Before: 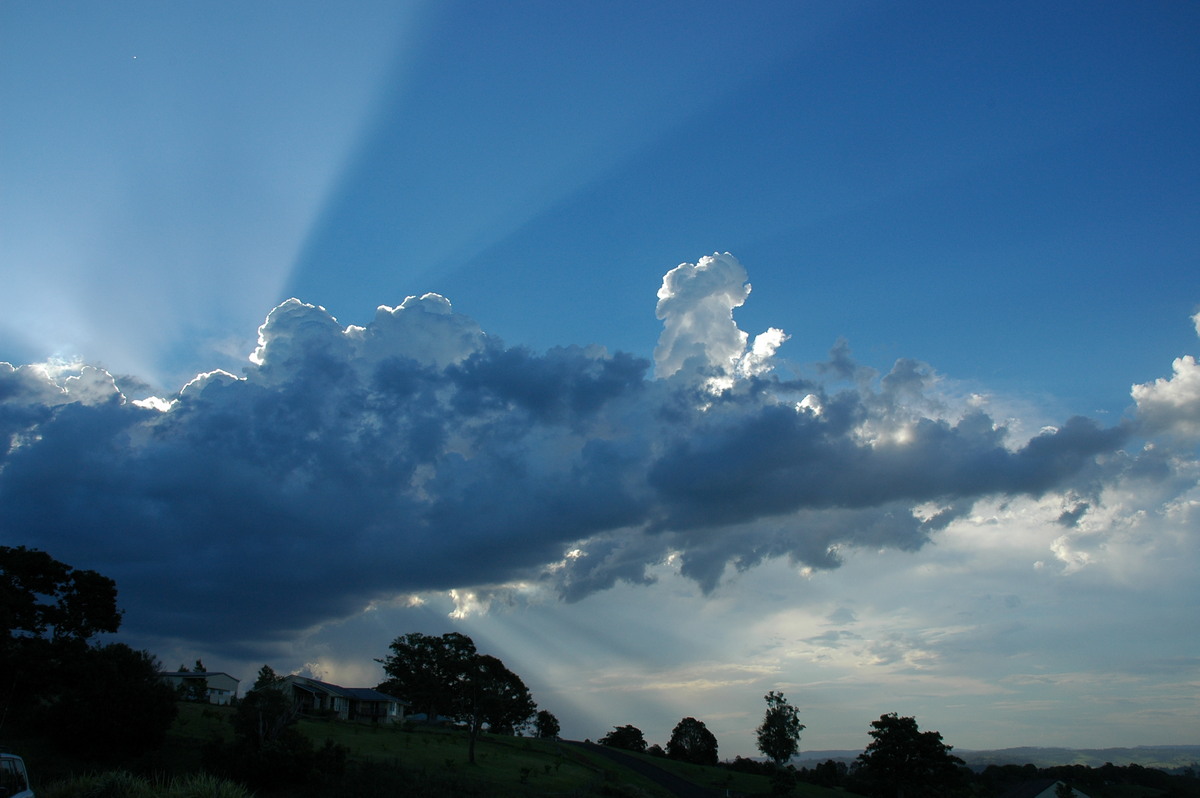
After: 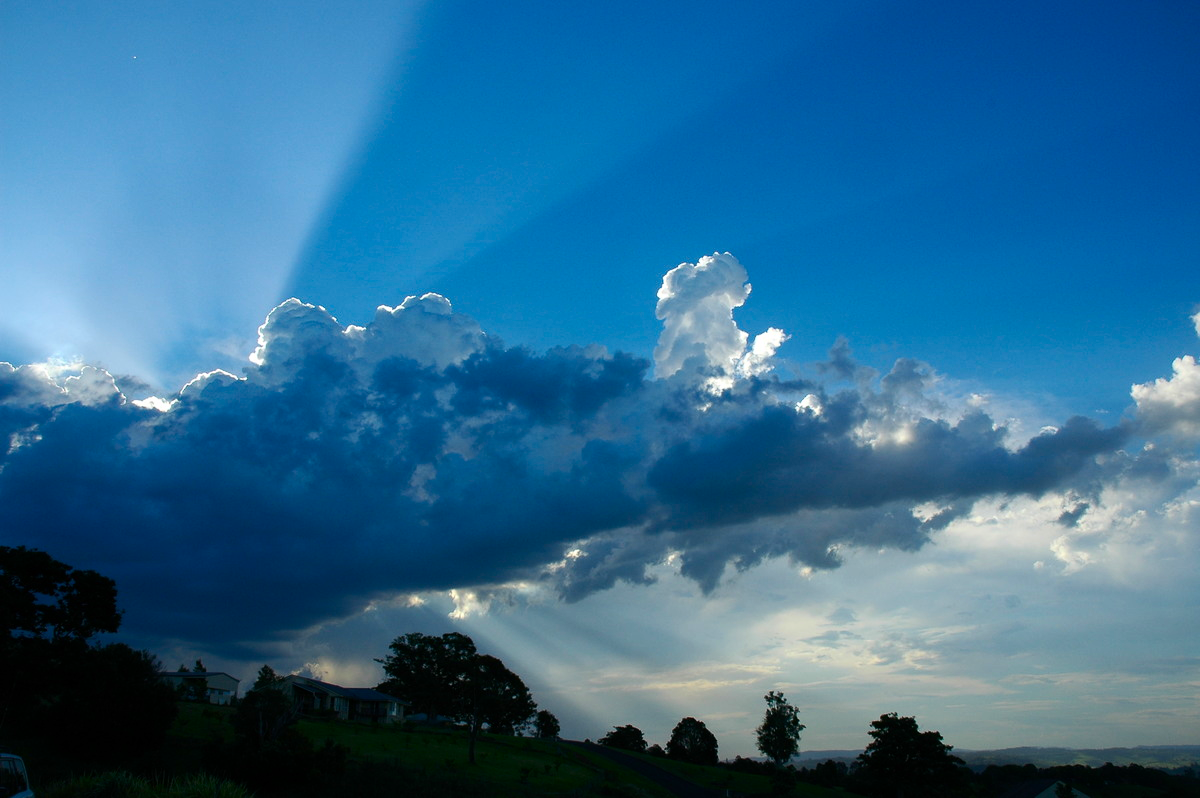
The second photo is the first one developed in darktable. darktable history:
levels: black 0.054%
contrast brightness saturation: contrast 0.182, saturation 0.301
